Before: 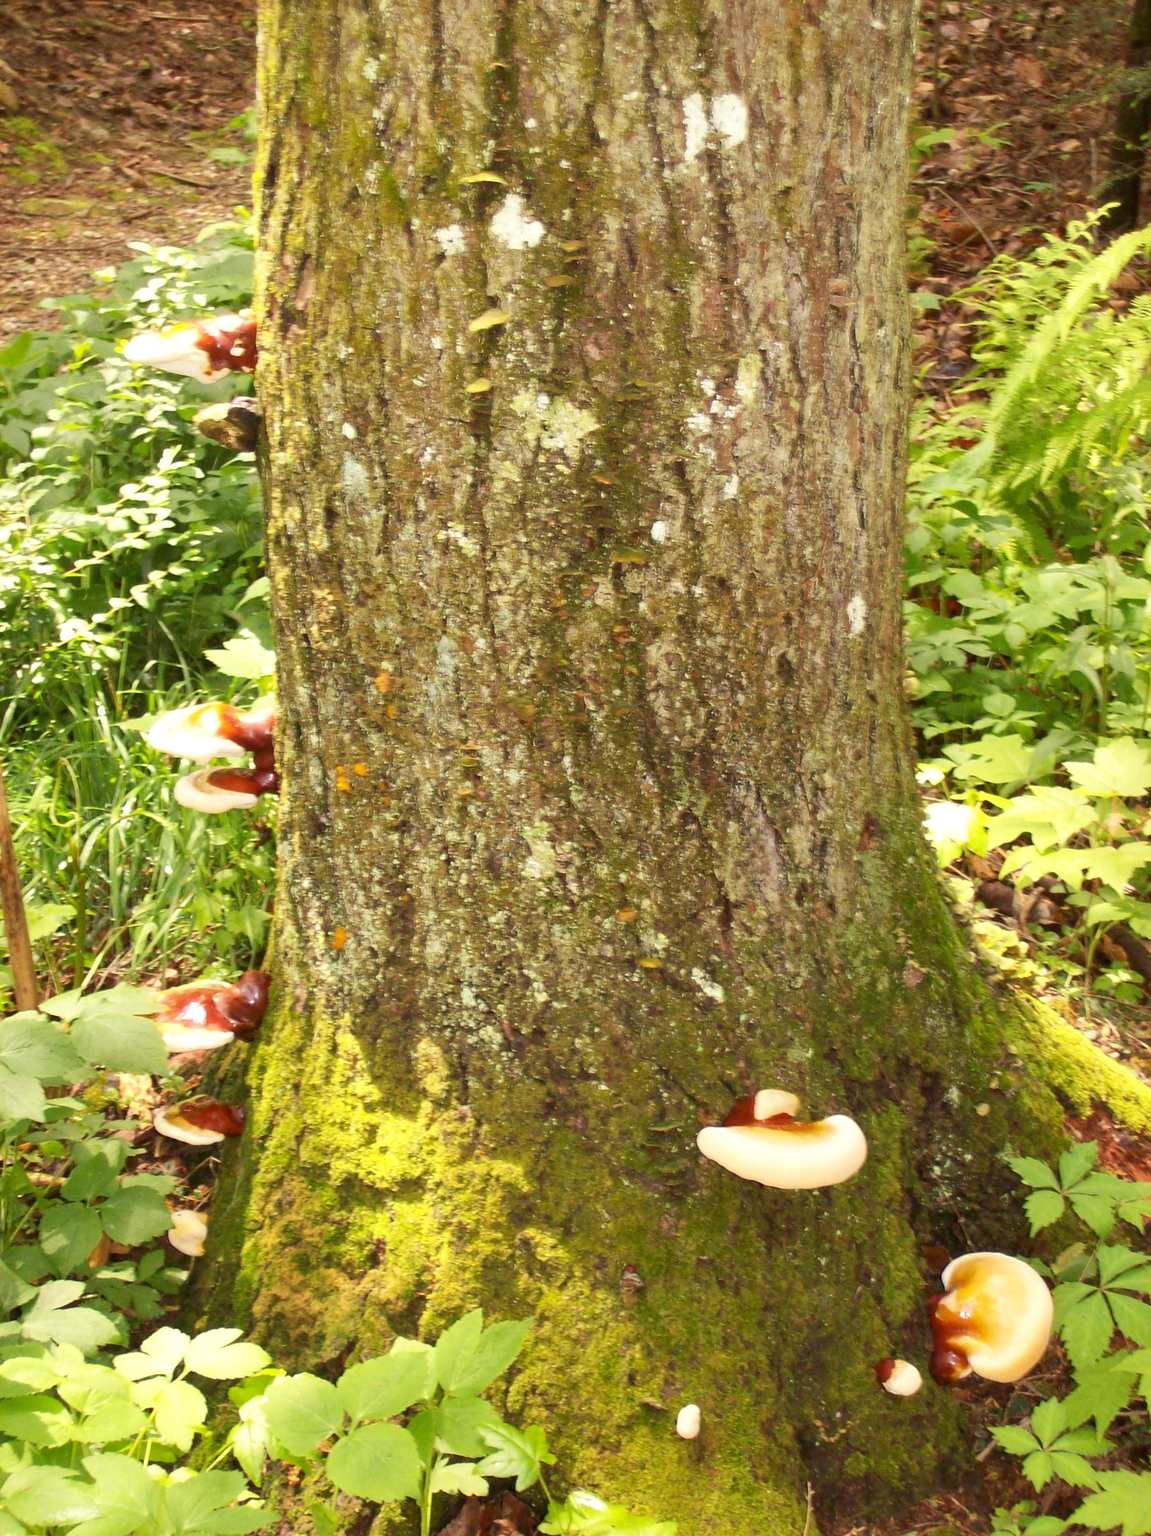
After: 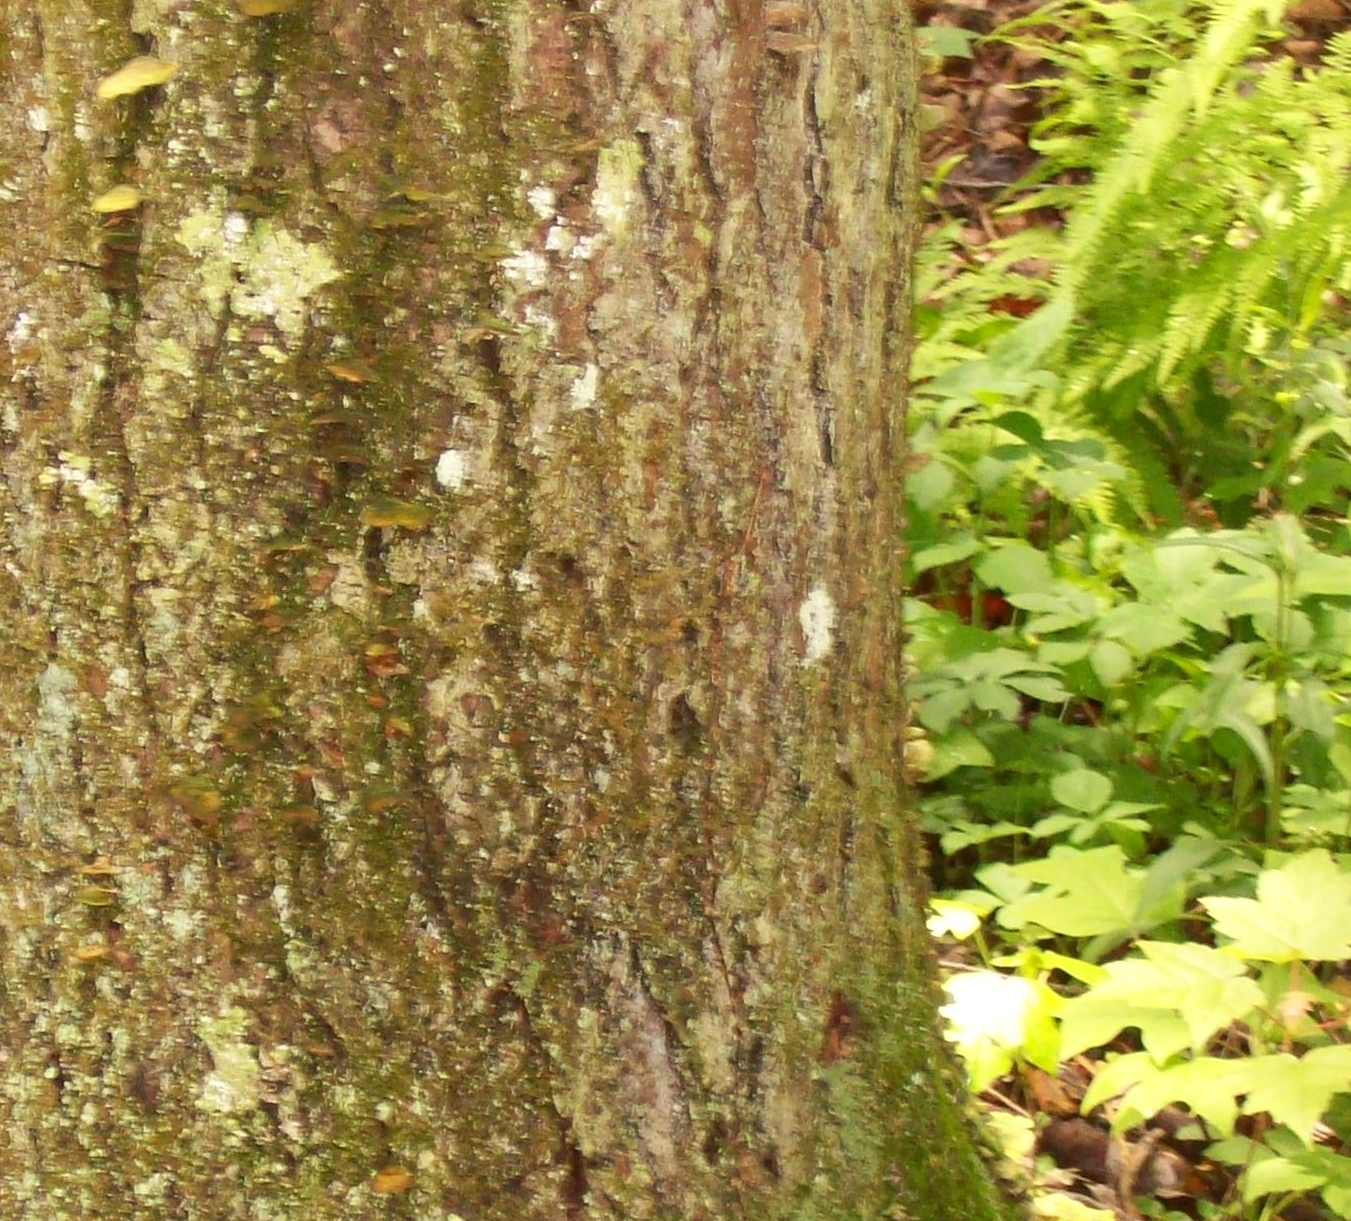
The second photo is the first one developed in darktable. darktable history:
crop: left 36.165%, top 18.122%, right 0.51%, bottom 39.005%
